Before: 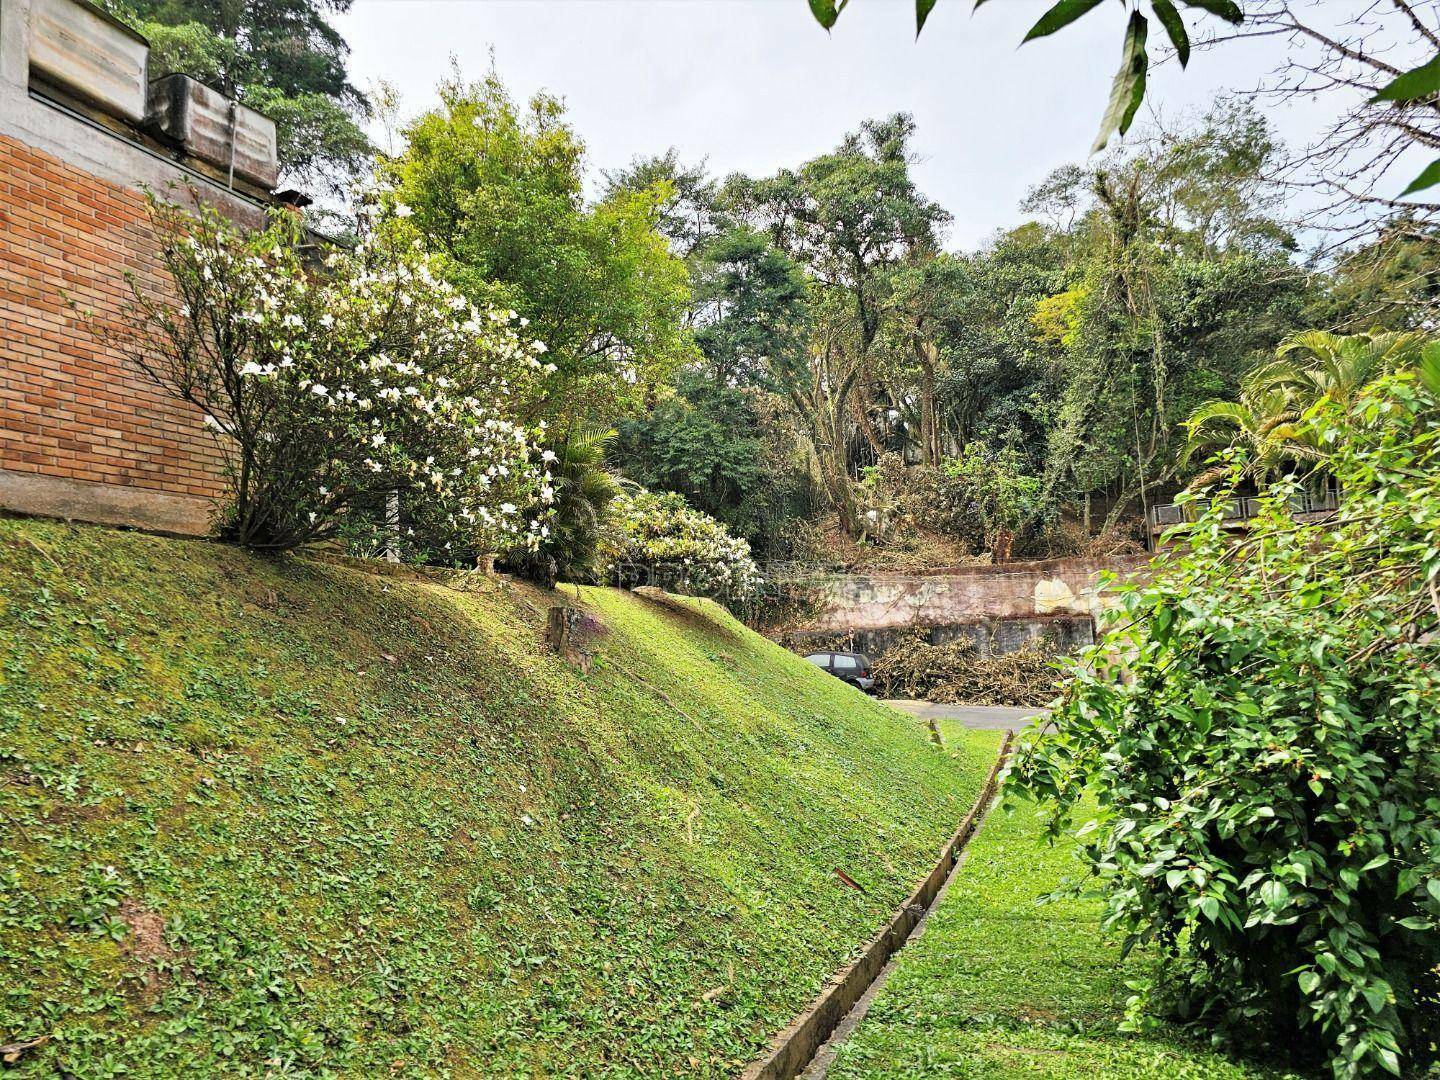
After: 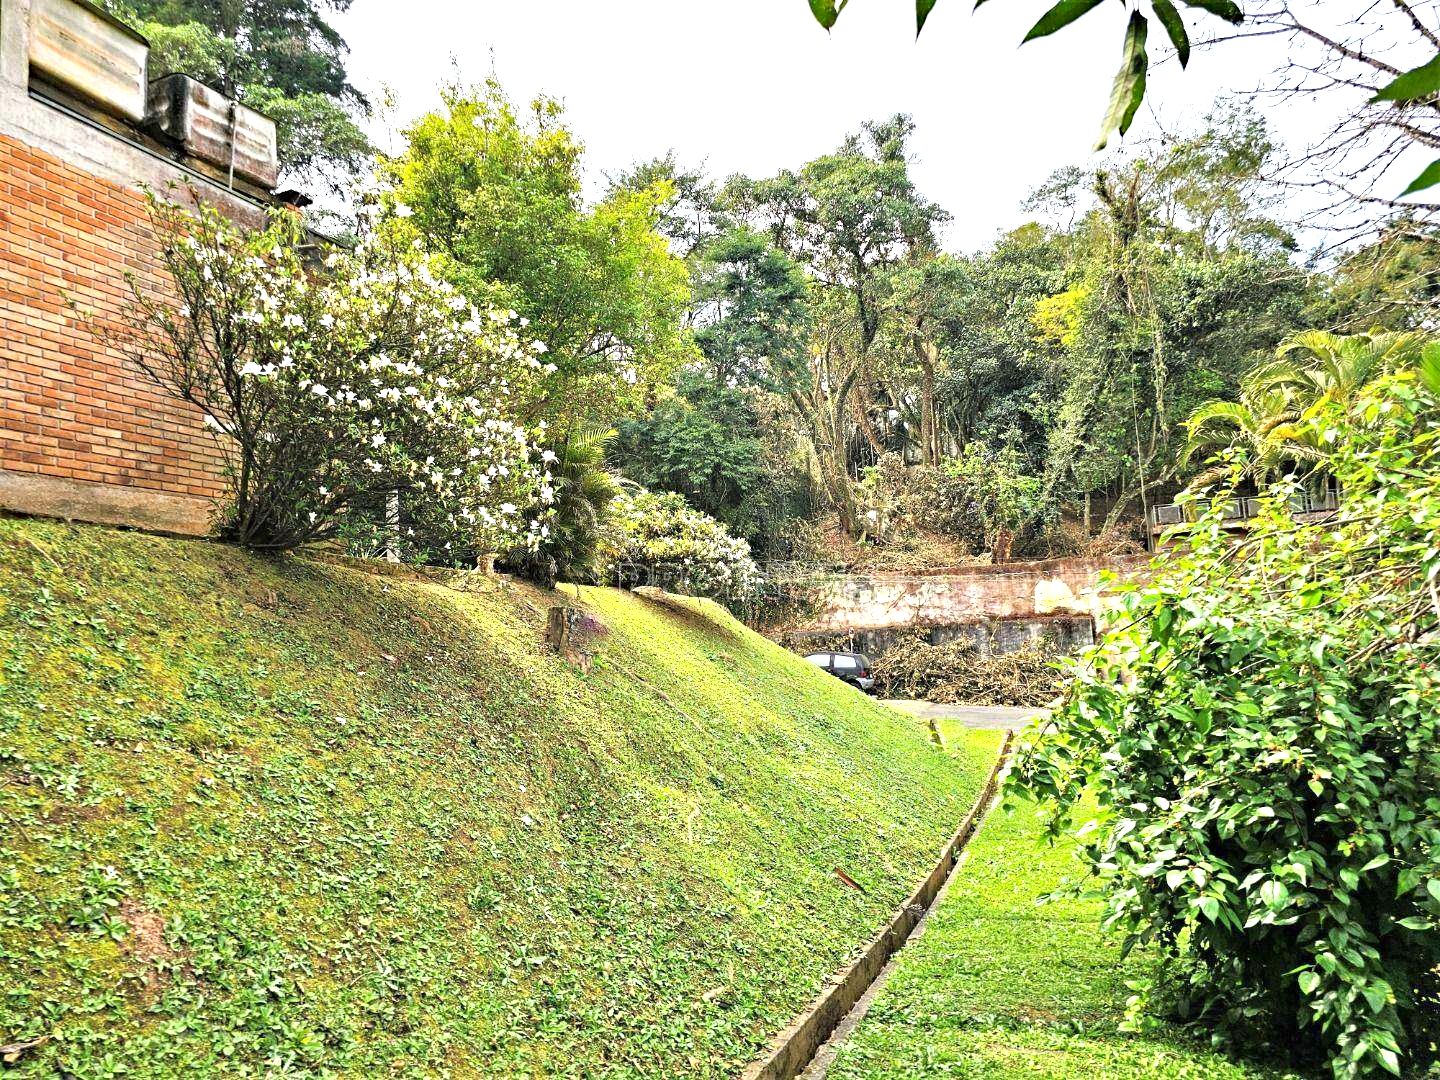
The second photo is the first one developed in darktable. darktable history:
exposure: exposure 0.785 EV, compensate highlight preservation false
haze removal: strength 0.4, distance 0.22, compatibility mode true, adaptive false
